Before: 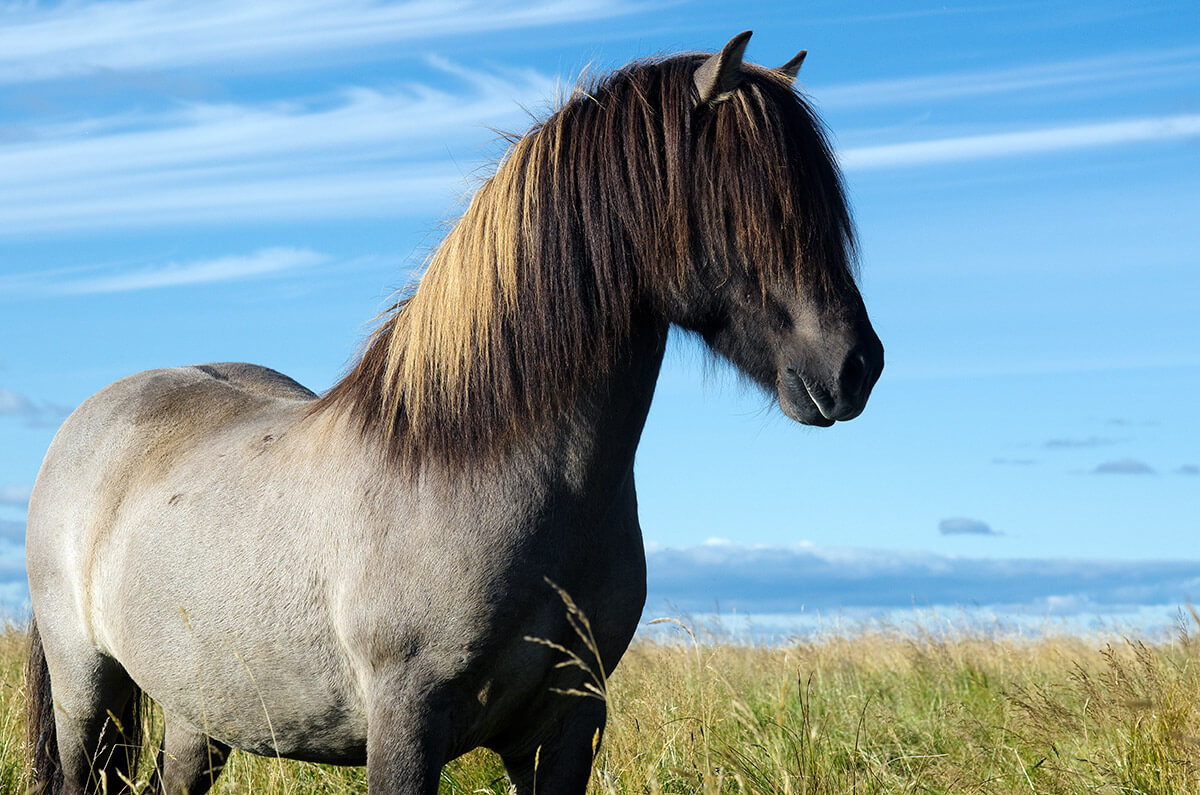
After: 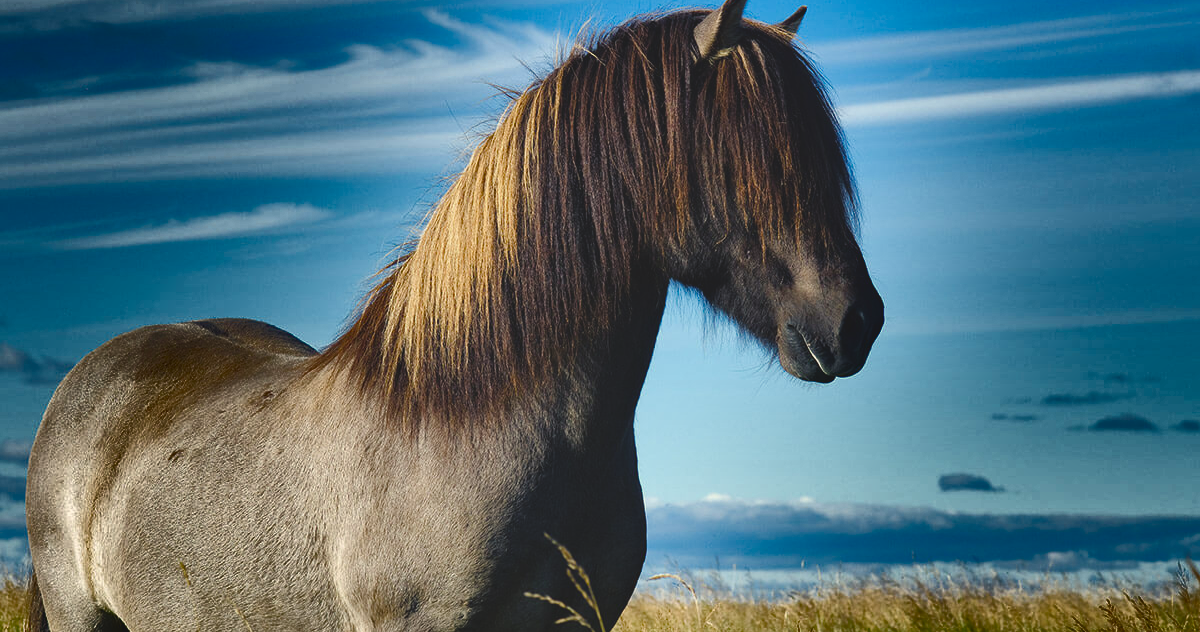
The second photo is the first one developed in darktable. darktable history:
shadows and highlights: radius 123.85, shadows 99.3, white point adjustment -3.02, highlights -98.57, soften with gaussian
haze removal: compatibility mode true, adaptive false
color balance rgb: highlights gain › chroma 2.985%, highlights gain › hue 76.14°, global offset › luminance 1.466%, perceptual saturation grading › global saturation 0.816%, perceptual saturation grading › highlights -18.047%, perceptual saturation grading › mid-tones 32.587%, perceptual saturation grading › shadows 50.529%, global vibrance 9.545%
crop and rotate: top 5.655%, bottom 14.75%
